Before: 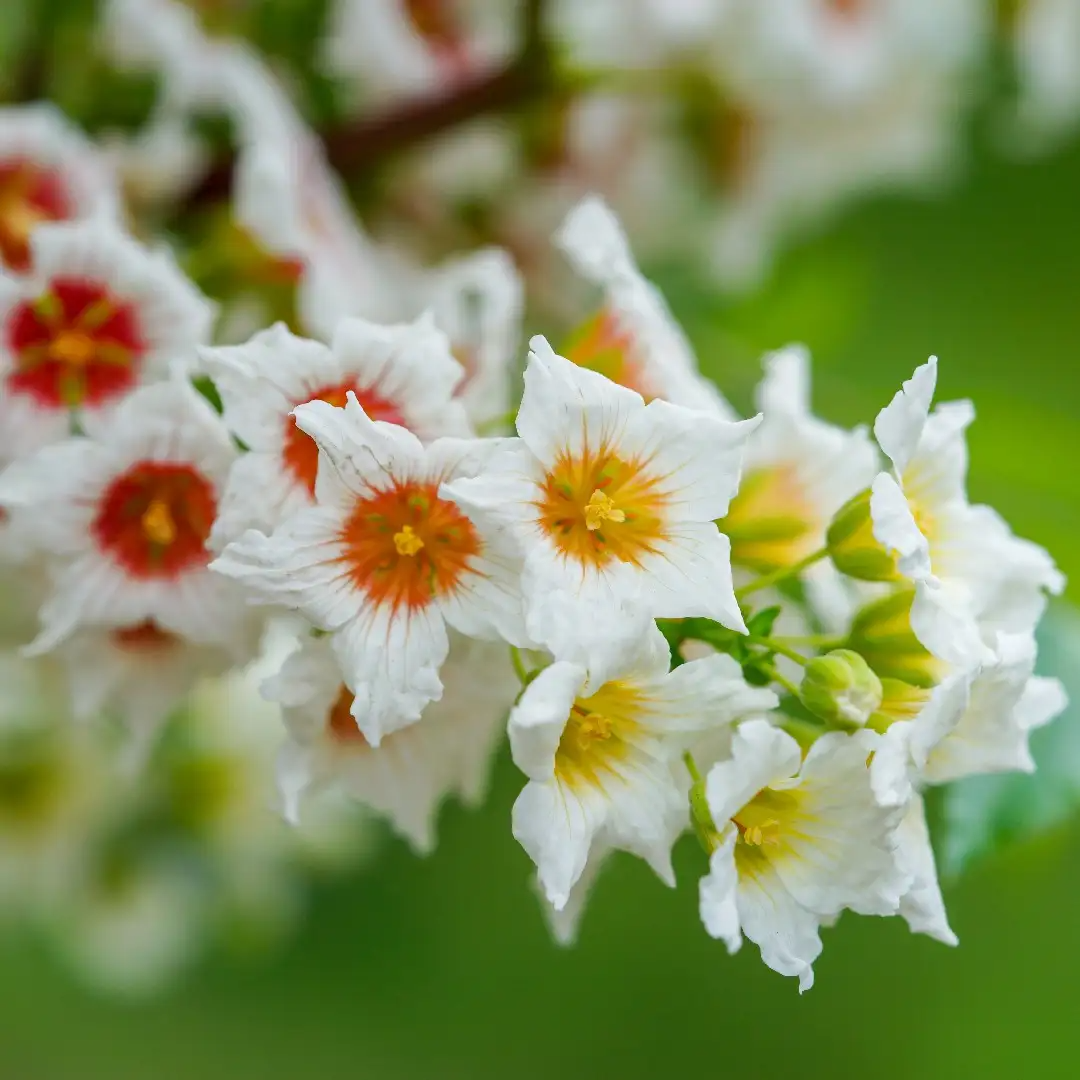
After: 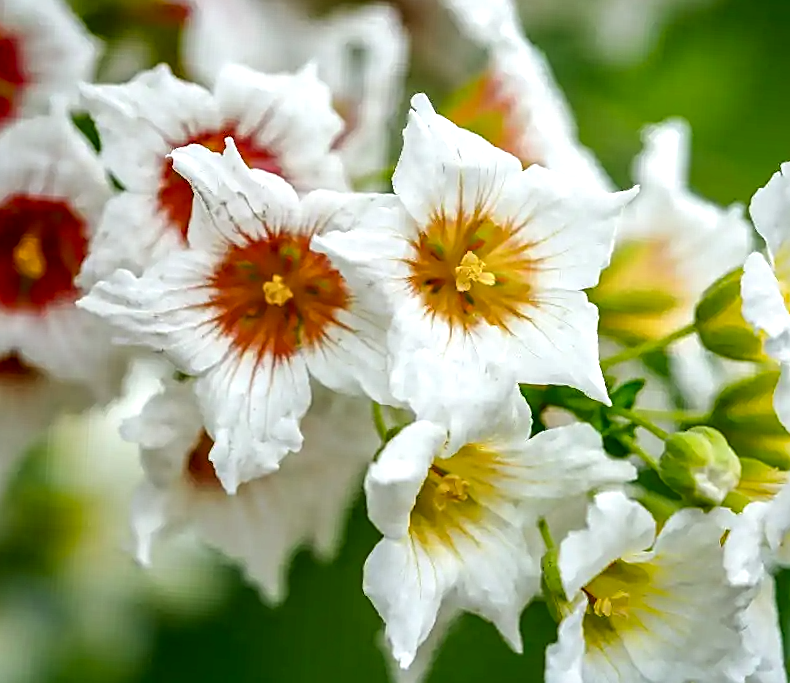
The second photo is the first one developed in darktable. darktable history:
crop and rotate: angle -3.65°, left 9.866%, top 20.716%, right 12.462%, bottom 12.066%
vignetting: fall-off start 96.4%, fall-off radius 99.47%, brightness -0.225, saturation 0.145, width/height ratio 0.61, unbound false
local contrast: highlights 80%, shadows 57%, detail 175%, midtone range 0.595
sharpen: on, module defaults
